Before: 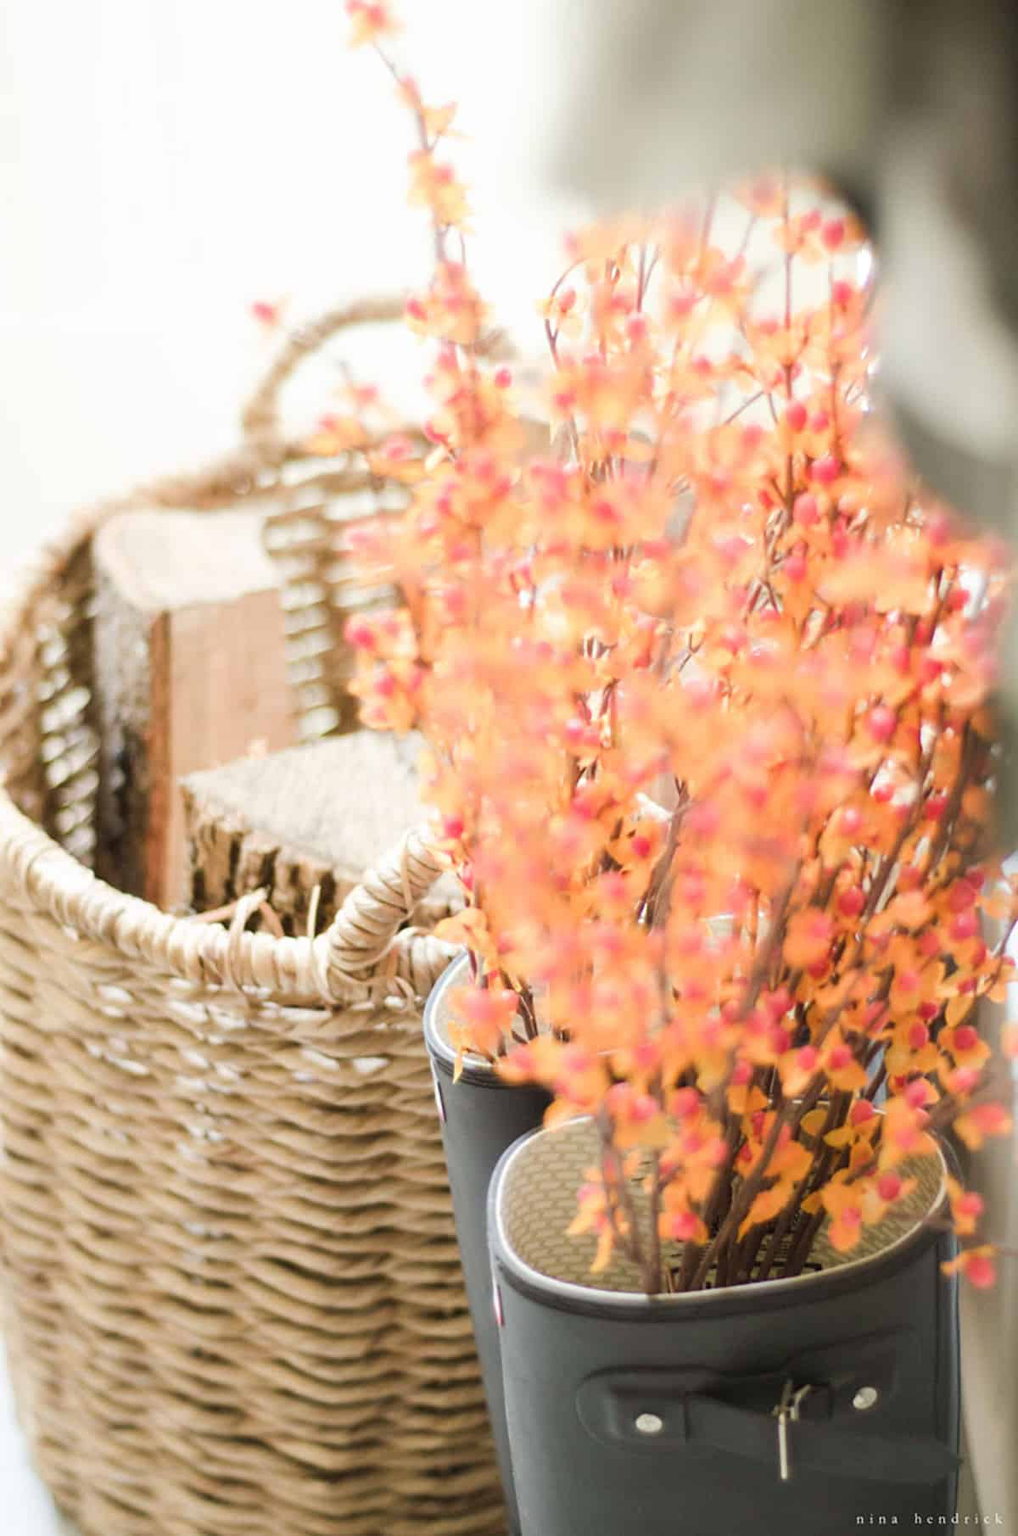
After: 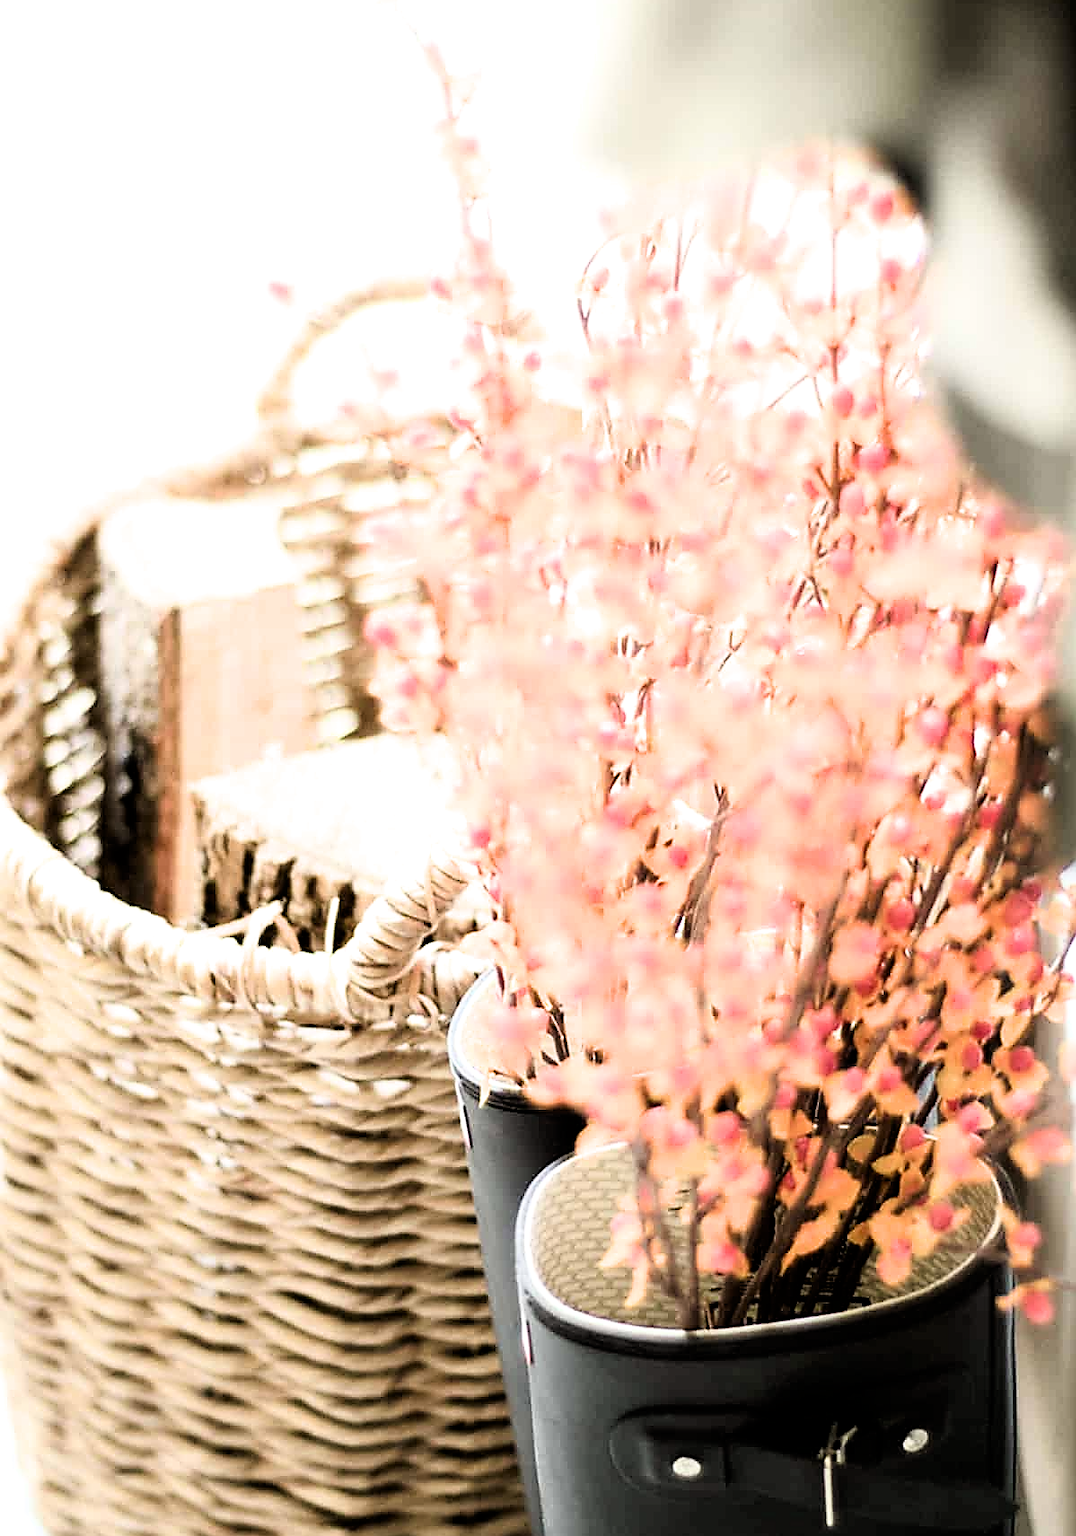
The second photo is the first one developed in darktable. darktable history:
filmic rgb: black relative exposure -3.63 EV, white relative exposure 2.16 EV, hardness 3.62
crop and rotate: top 2.479%, bottom 3.018%
sharpen: radius 1.4, amount 1.25, threshold 0.7
contrast brightness saturation: contrast 0.14
